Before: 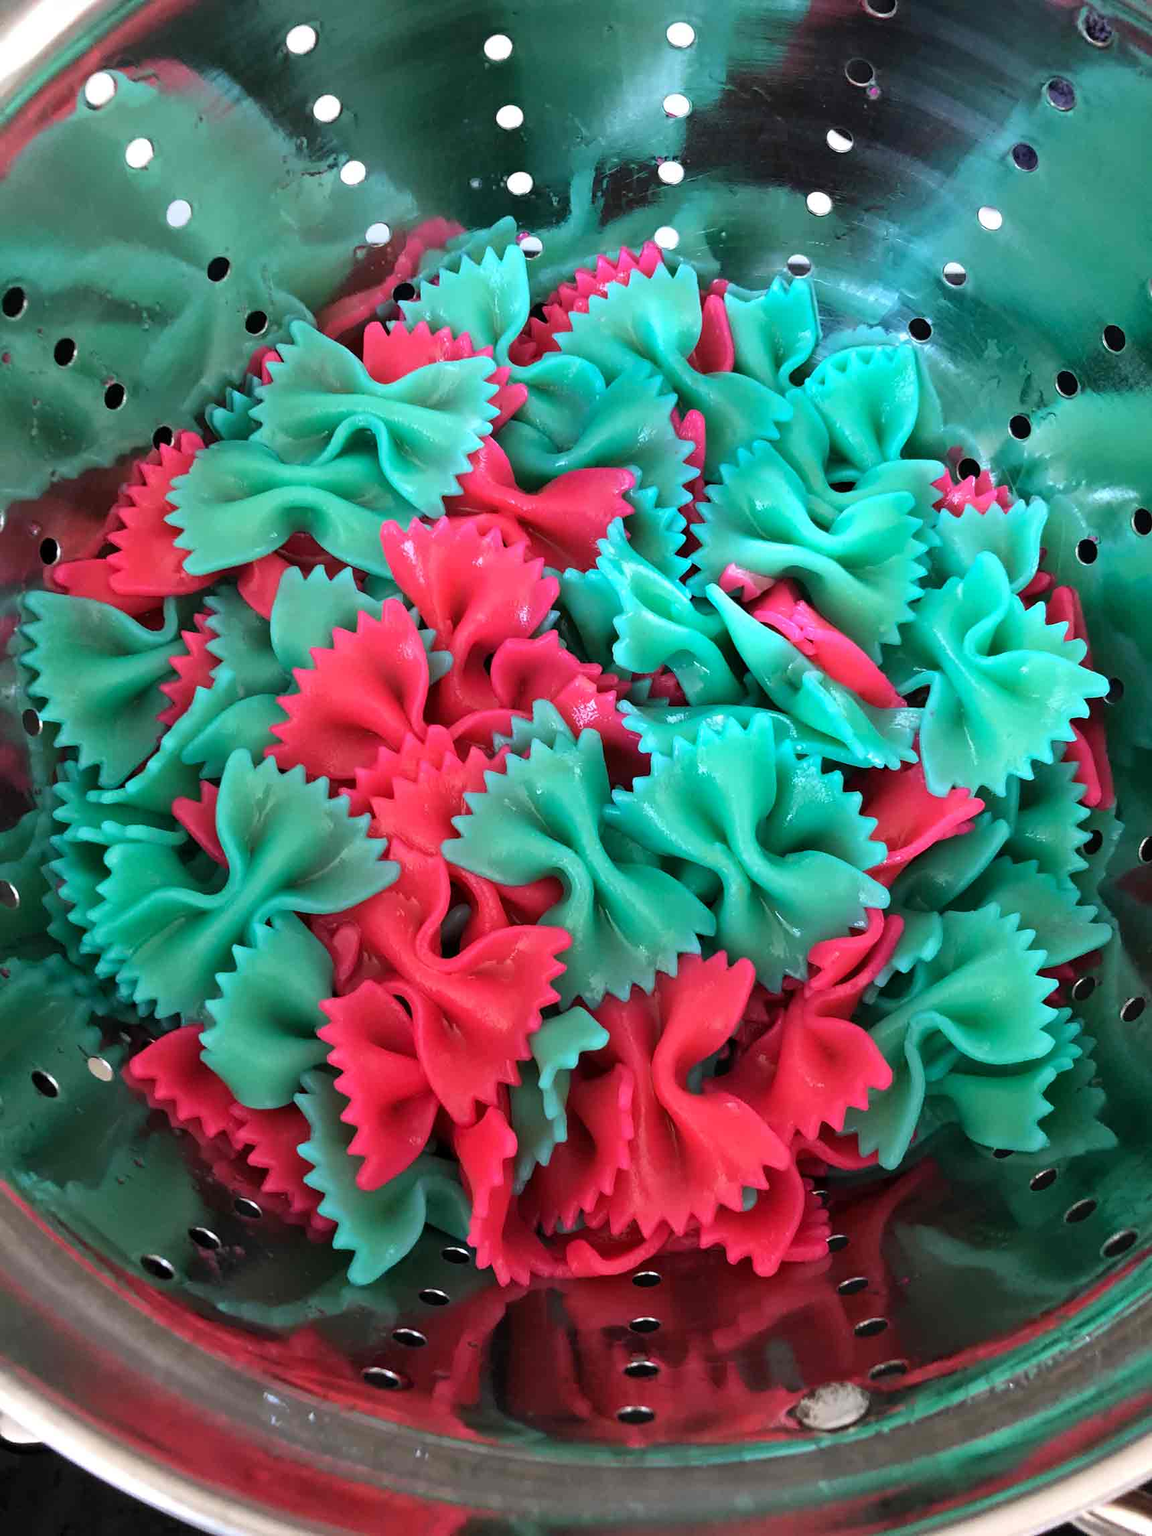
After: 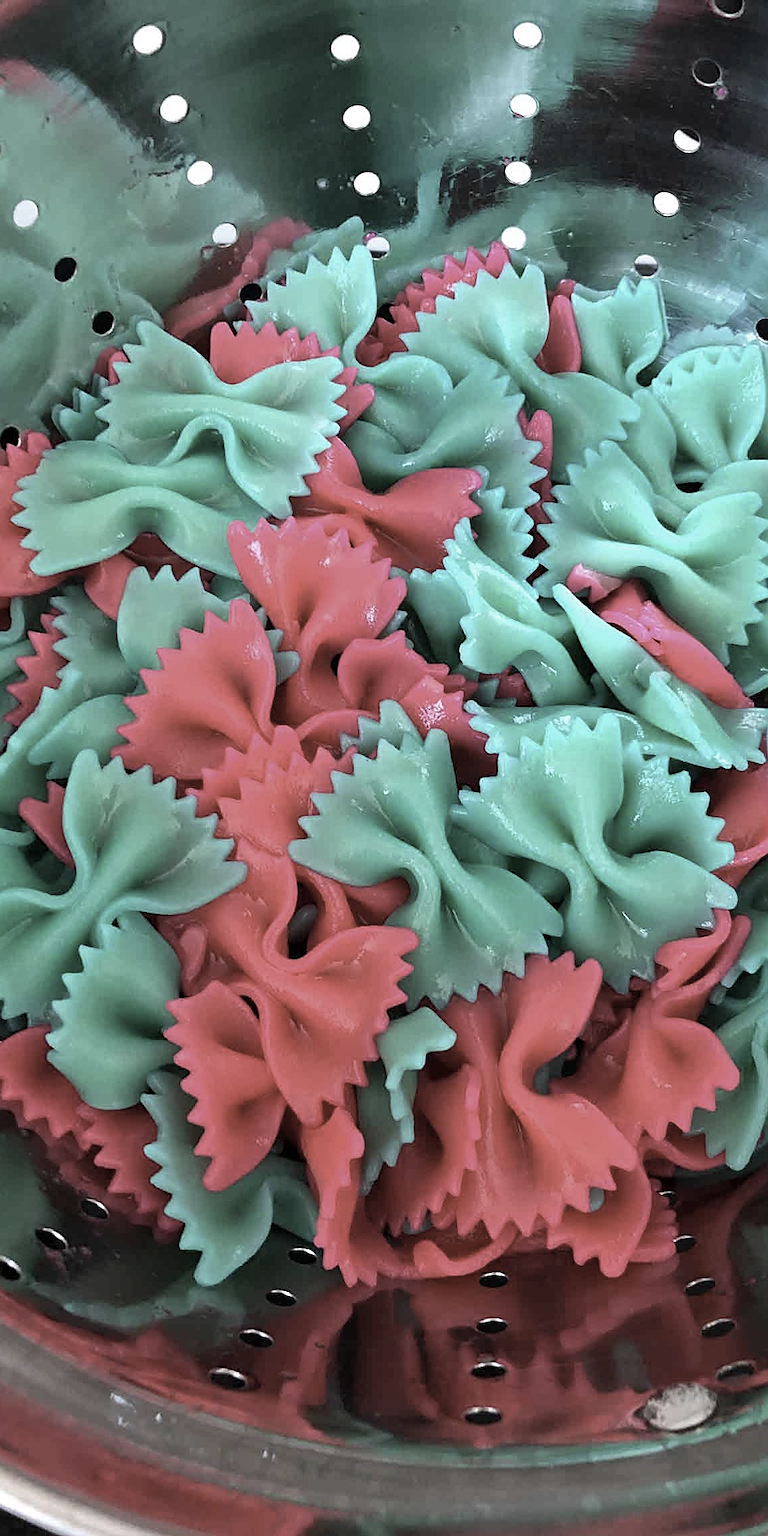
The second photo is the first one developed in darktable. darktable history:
crop and rotate: left 13.342%, right 19.991%
sharpen: on, module defaults
color balance rgb: on, module defaults
color correction: saturation 0.5
